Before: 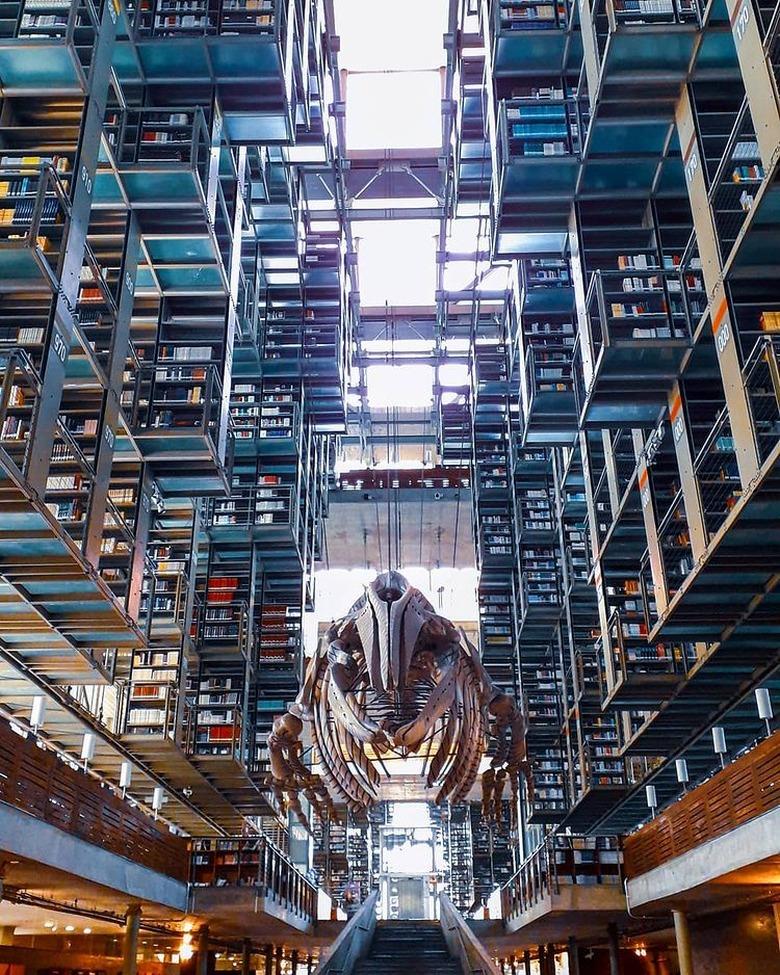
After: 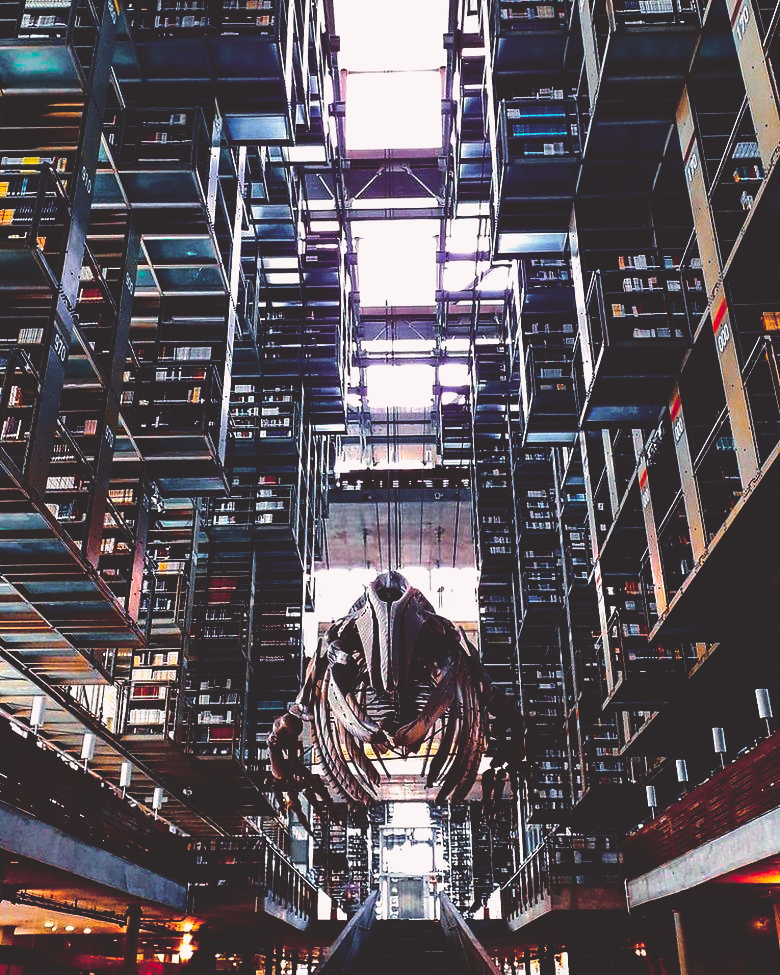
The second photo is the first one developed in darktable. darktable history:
rgb curve: curves: ch0 [(0, 0) (0.053, 0.068) (0.122, 0.128) (1, 1)]
tone curve: curves: ch0 [(0, 0.032) (0.094, 0.08) (0.265, 0.208) (0.41, 0.417) (0.498, 0.496) (0.638, 0.673) (0.845, 0.828) (0.994, 0.964)]; ch1 [(0, 0) (0.161, 0.092) (0.37, 0.302) (0.417, 0.434) (0.492, 0.502) (0.576, 0.589) (0.644, 0.638) (0.725, 0.765) (1, 1)]; ch2 [(0, 0) (0.352, 0.403) (0.45, 0.469) (0.521, 0.515) (0.55, 0.528) (0.589, 0.576) (1, 1)], color space Lab, independent channels, preserve colors none
base curve: curves: ch0 [(0, 0.036) (0.083, 0.04) (0.804, 1)], preserve colors none
